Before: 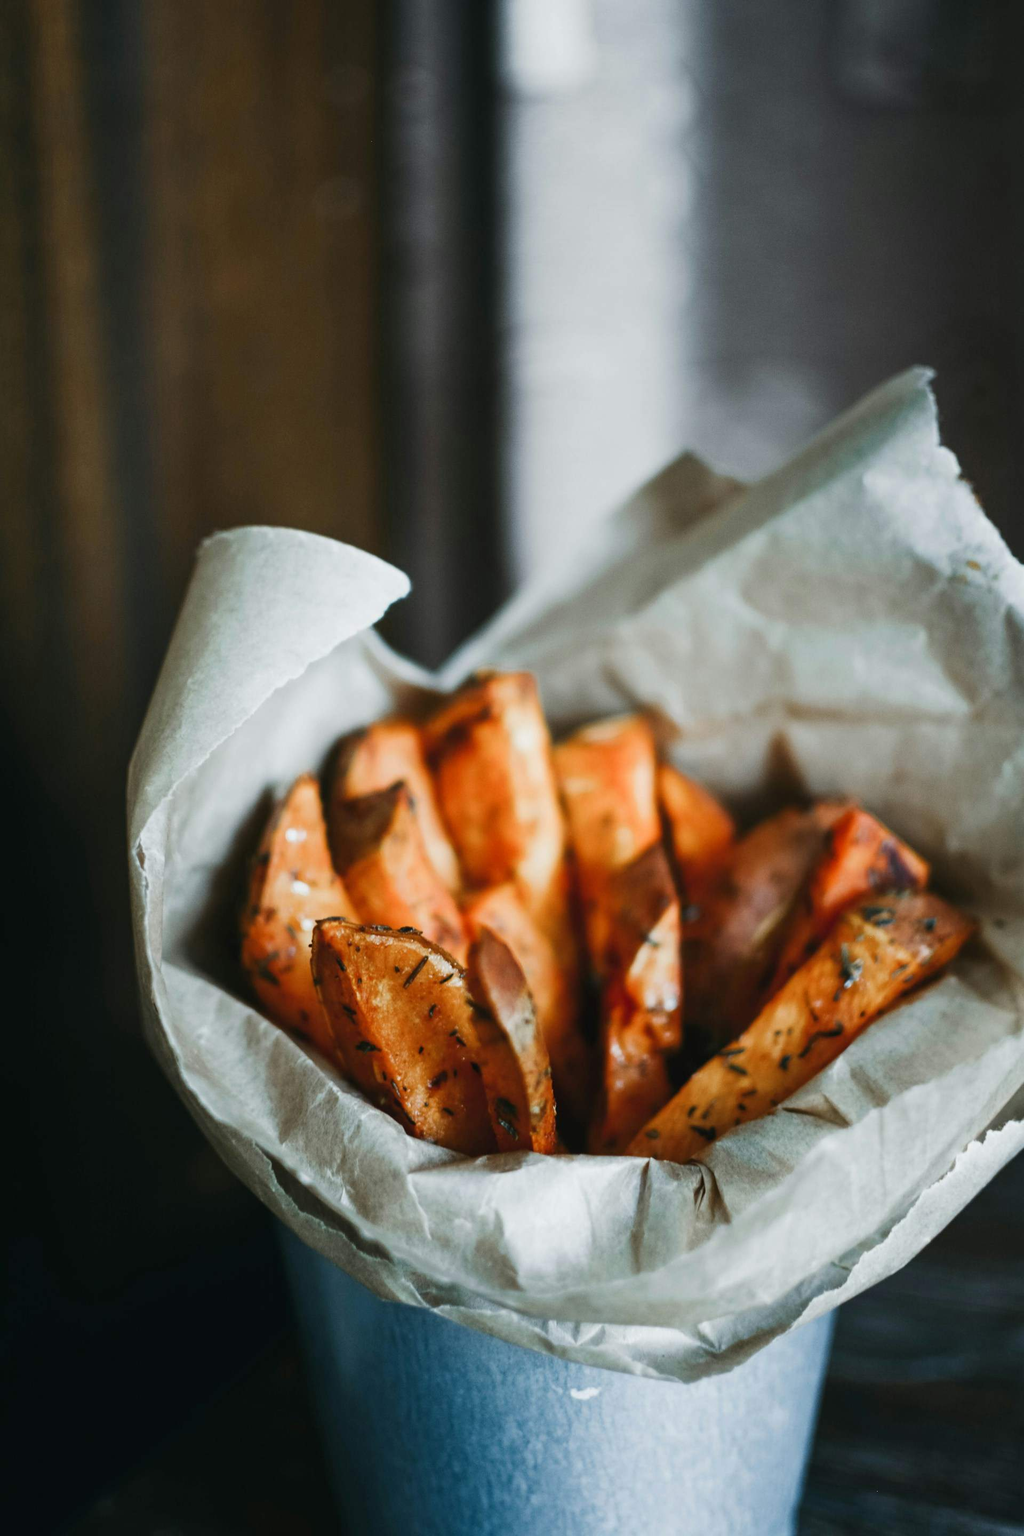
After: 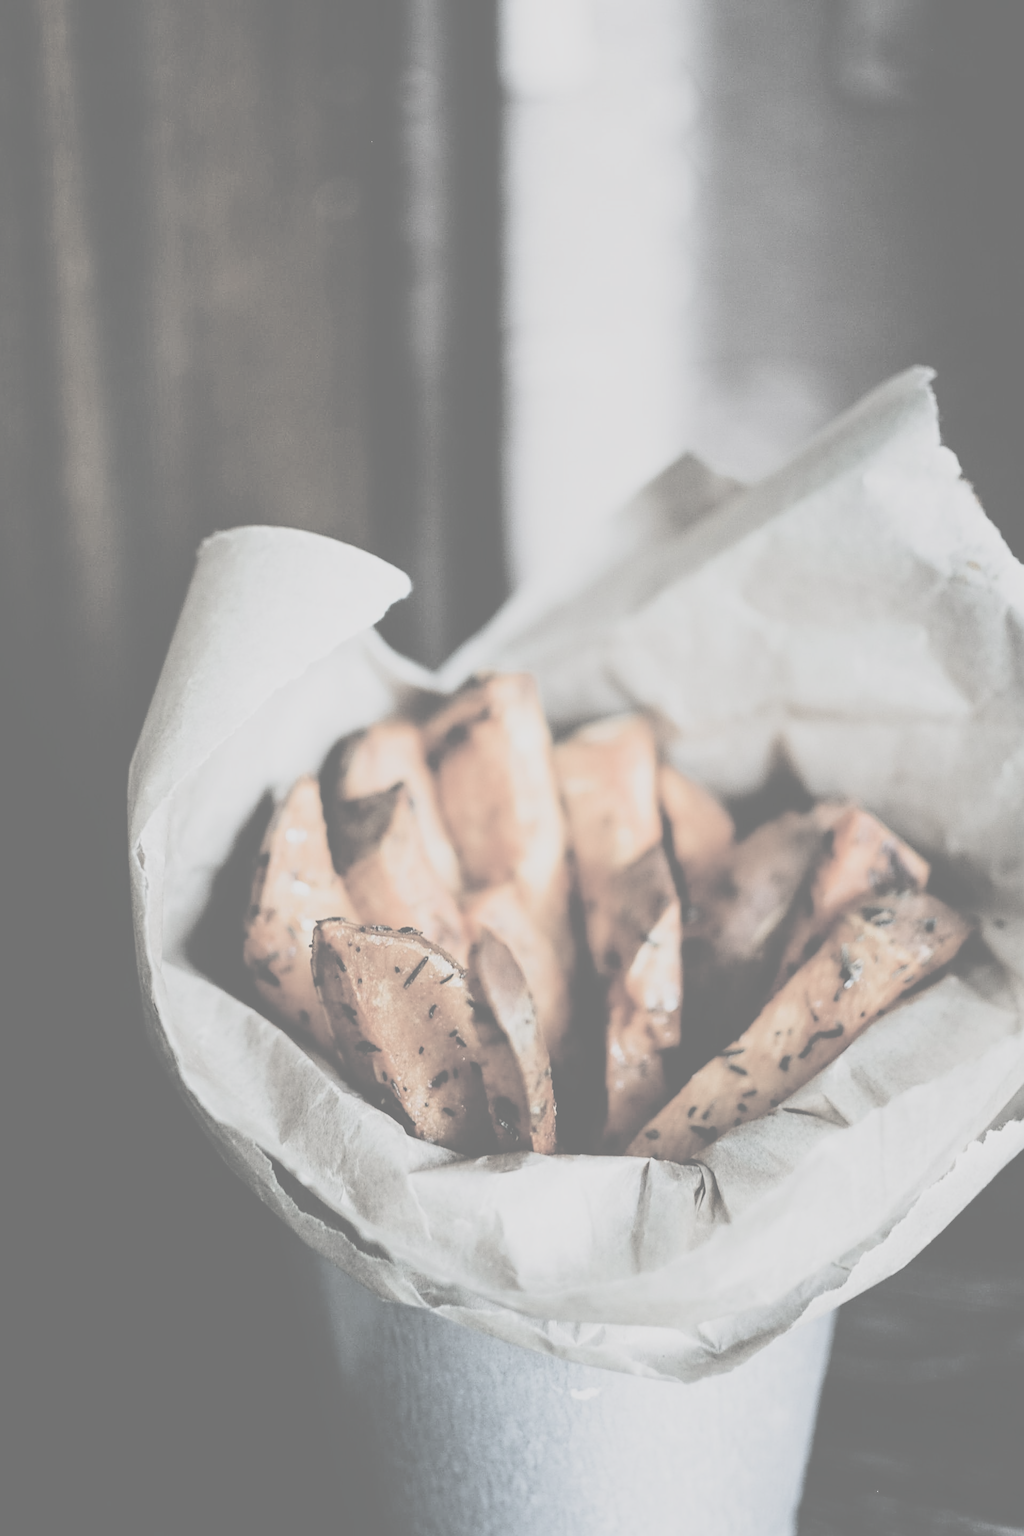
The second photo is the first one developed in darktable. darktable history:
white balance: red 1.009, blue 1.027
color balance: lift [1, 0.998, 1.001, 1.002], gamma [1, 1.02, 1, 0.98], gain [1, 1.02, 1.003, 0.98]
contrast brightness saturation: contrast -0.32, brightness 0.75, saturation -0.78
sharpen: on, module defaults
filmic rgb: black relative exposure -5 EV, hardness 2.88, contrast 1.4, highlights saturation mix -30%
